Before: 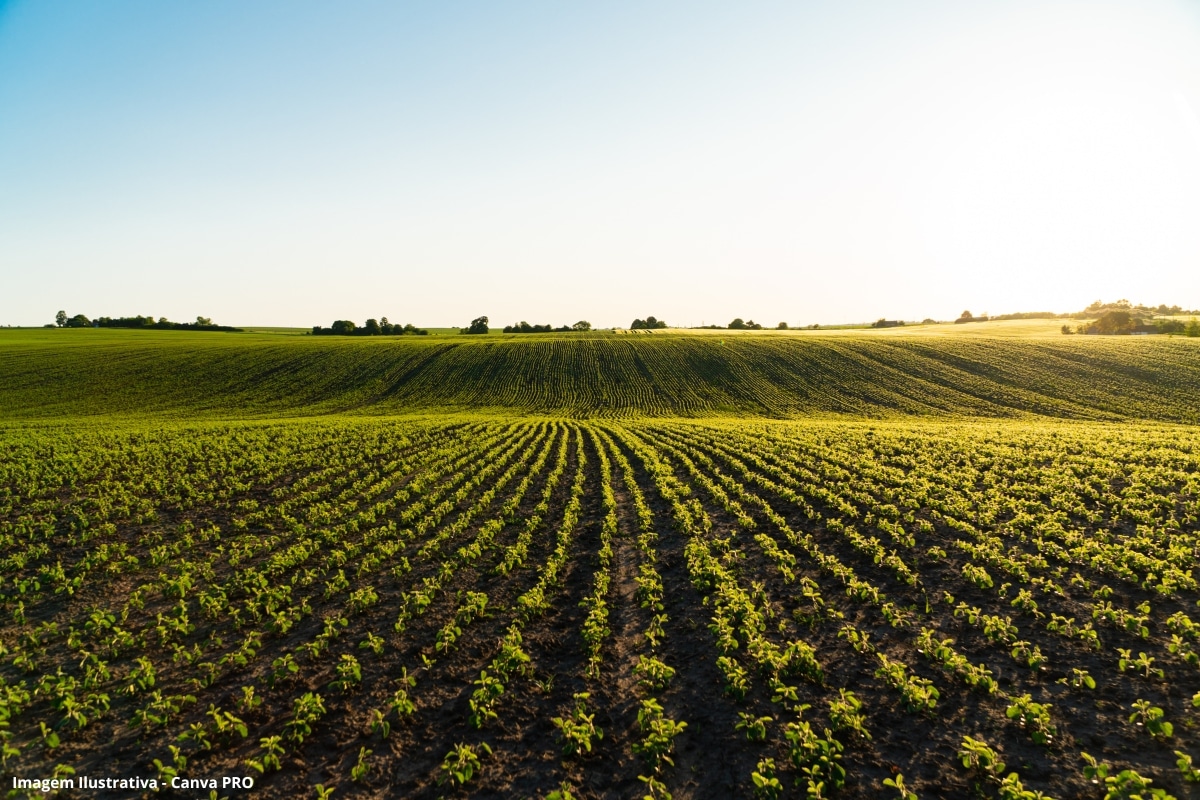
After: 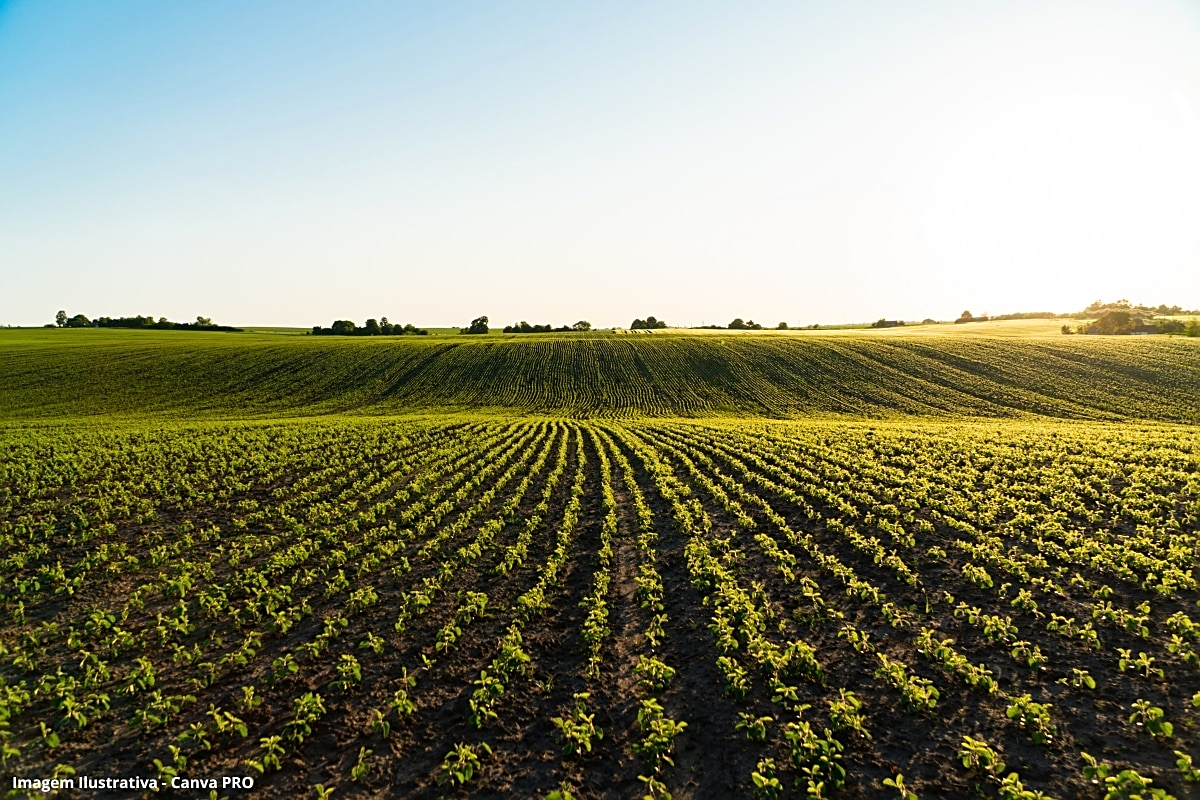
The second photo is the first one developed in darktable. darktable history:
exposure: compensate highlight preservation false
color zones: curves: ch0 [(0.068, 0.464) (0.25, 0.5) (0.48, 0.508) (0.75, 0.536) (0.886, 0.476) (0.967, 0.456)]; ch1 [(0.066, 0.456) (0.25, 0.5) (0.616, 0.508) (0.746, 0.56) (0.934, 0.444)]
sharpen: on, module defaults
